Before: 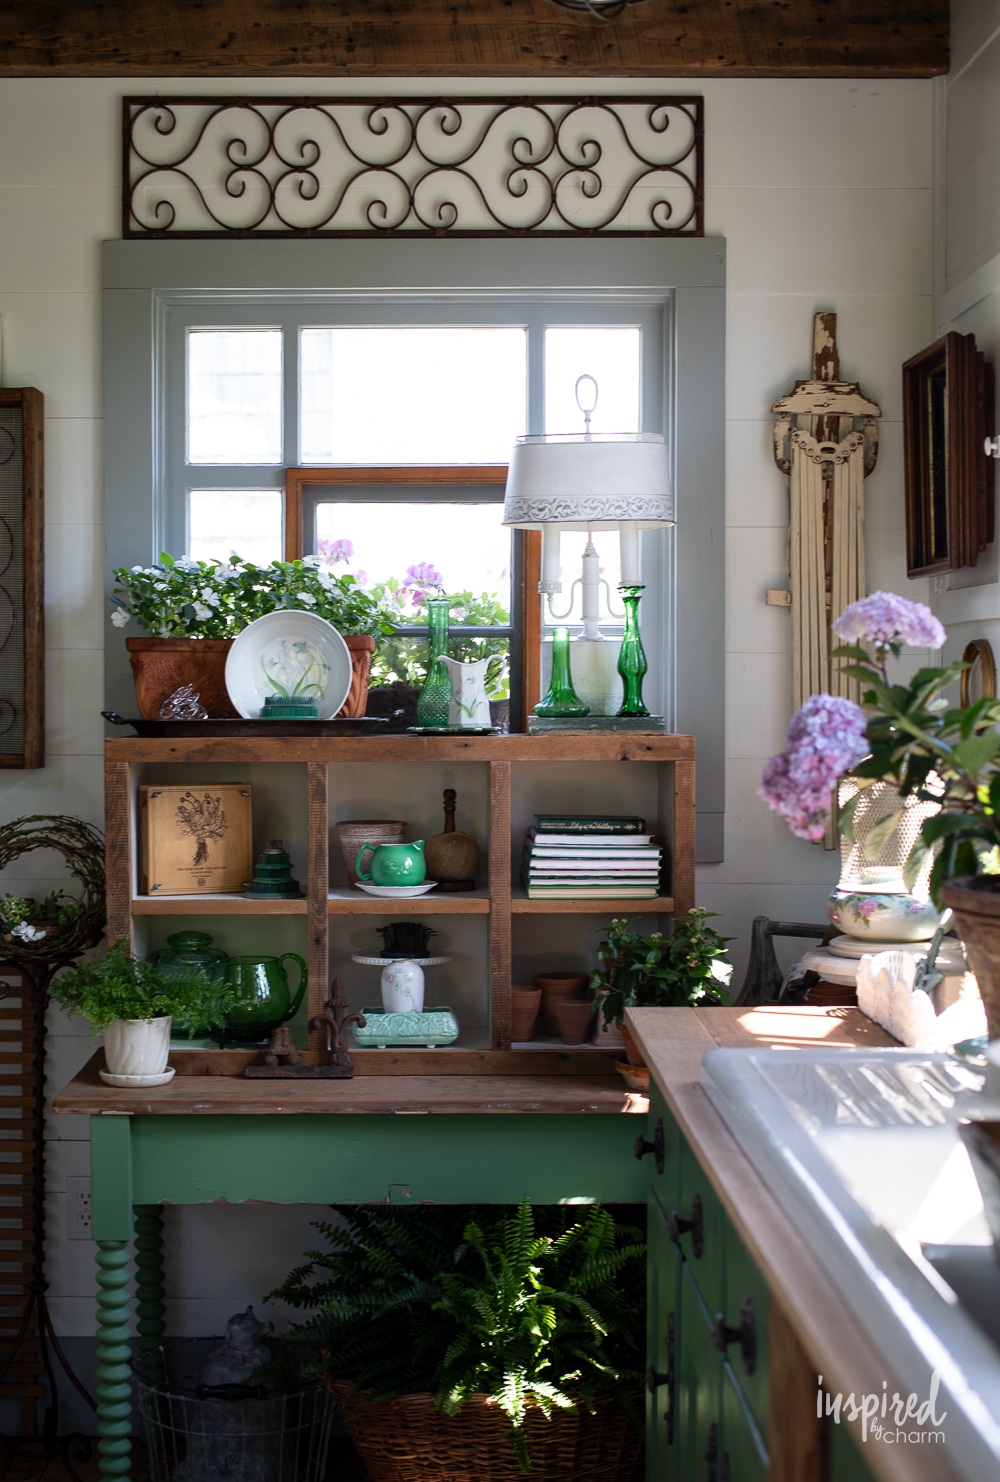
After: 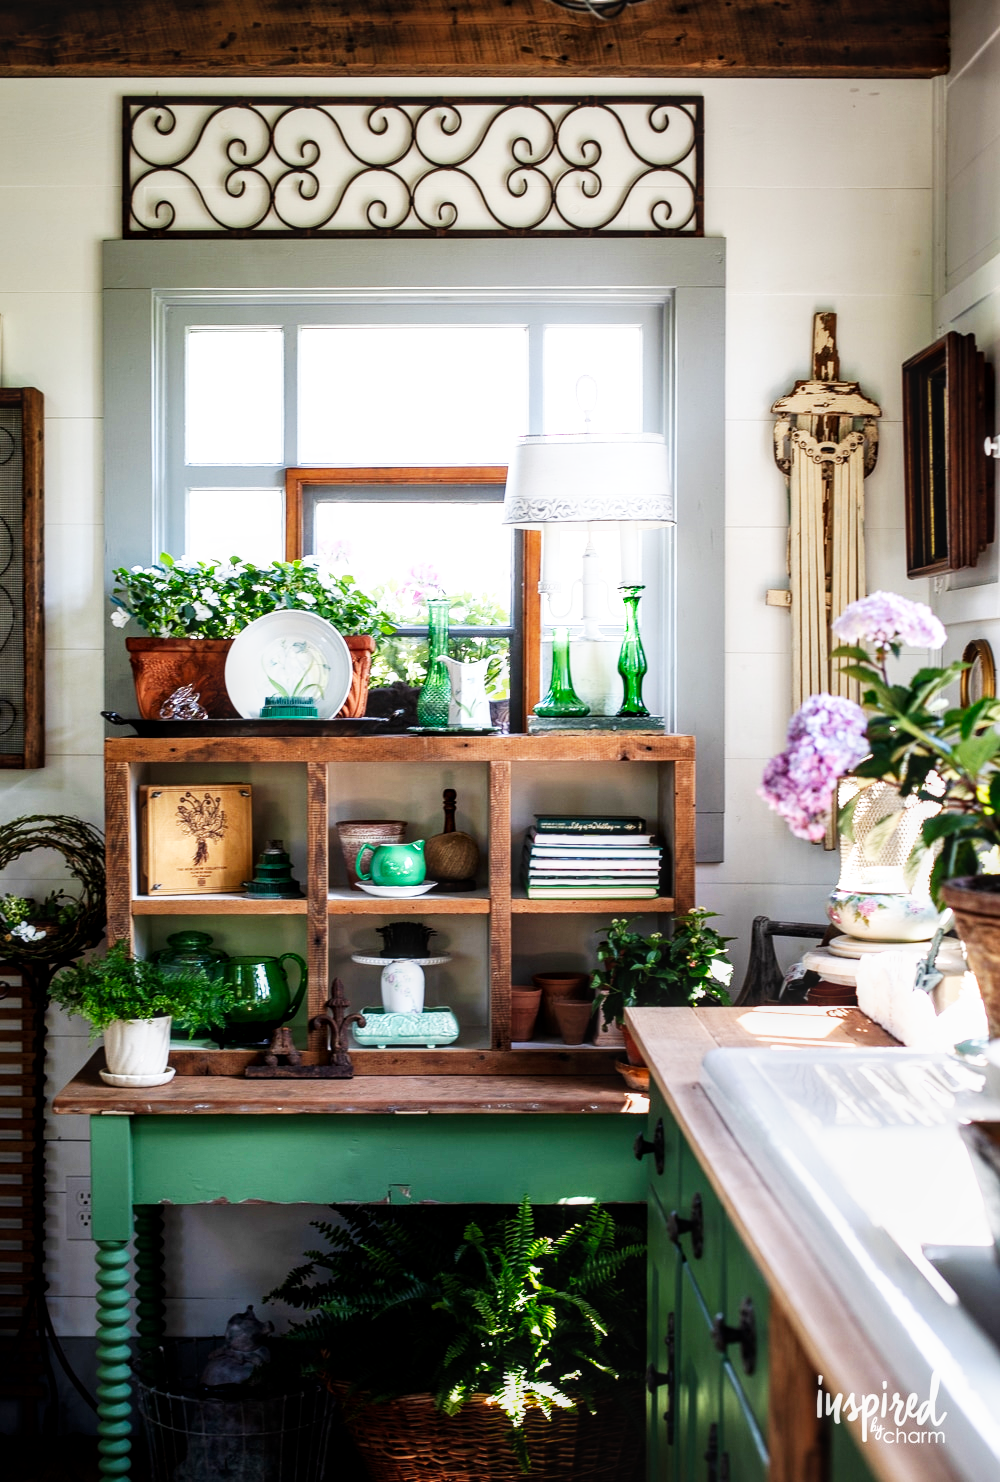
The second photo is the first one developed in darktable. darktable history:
local contrast: on, module defaults
base curve: curves: ch0 [(0, 0) (0.007, 0.004) (0.027, 0.03) (0.046, 0.07) (0.207, 0.54) (0.442, 0.872) (0.673, 0.972) (1, 1)], preserve colors none
